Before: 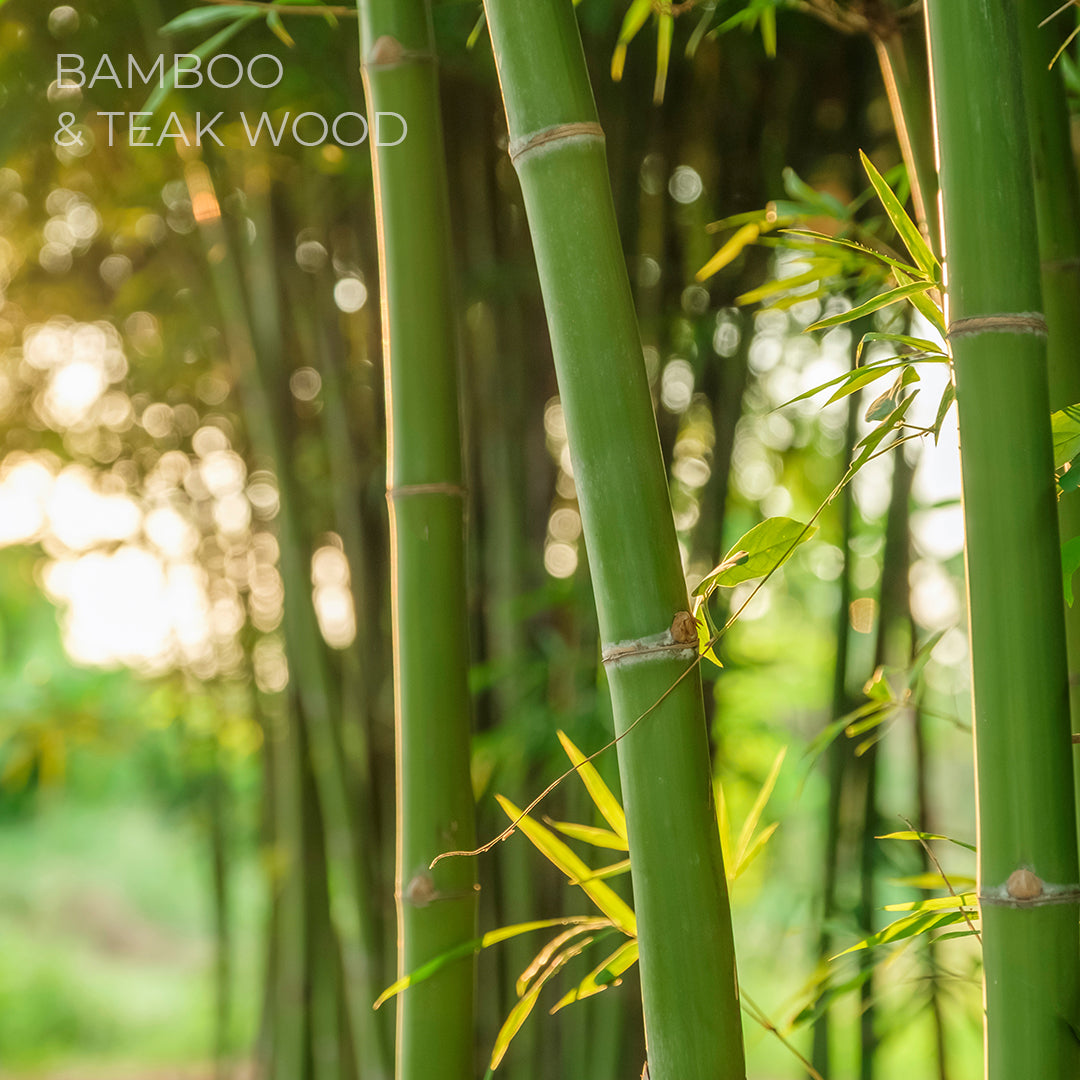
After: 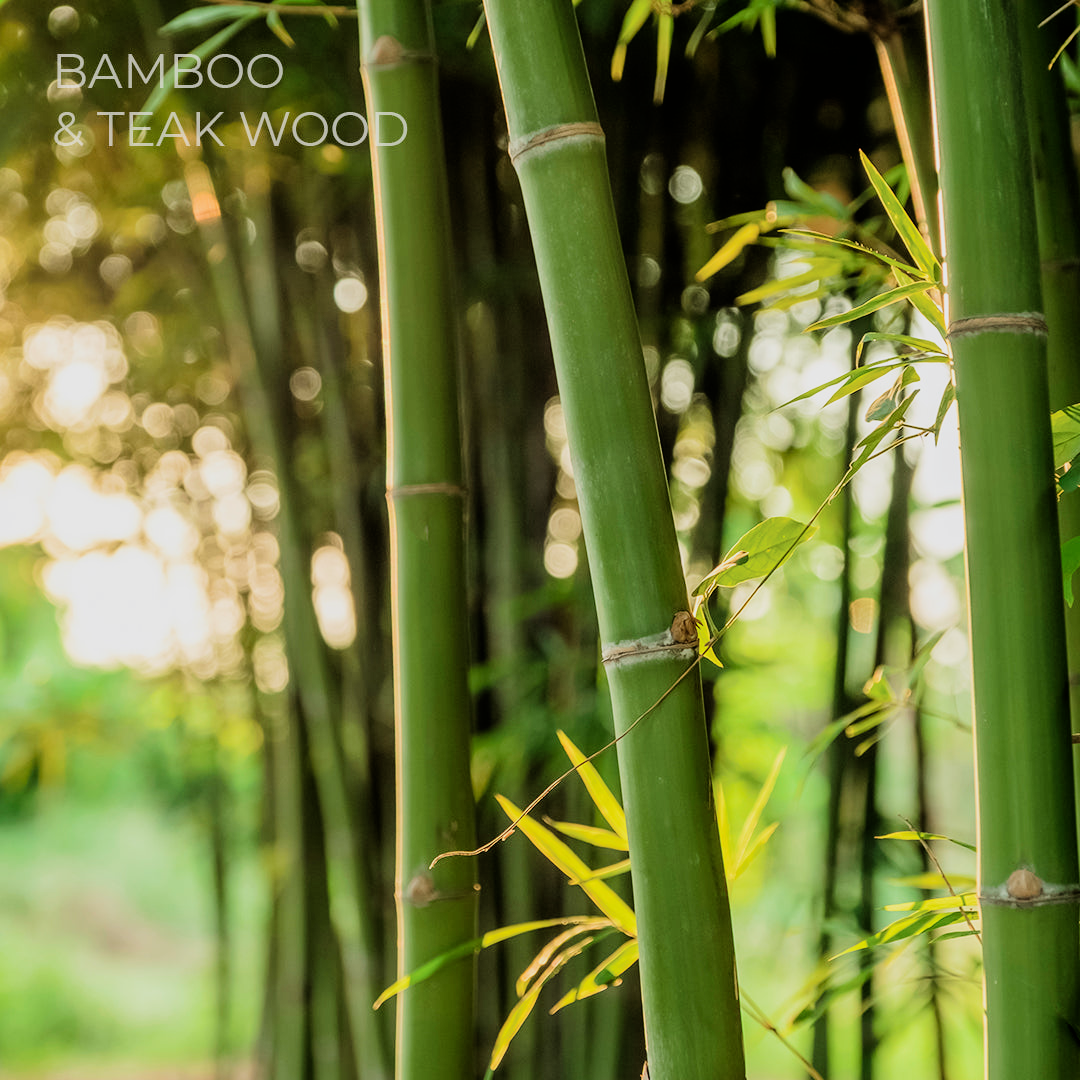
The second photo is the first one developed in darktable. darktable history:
filmic rgb: black relative exposure -5.04 EV, white relative exposure 4 EV, hardness 2.89, contrast 1.412, highlights saturation mix -29.84%, iterations of high-quality reconstruction 0
